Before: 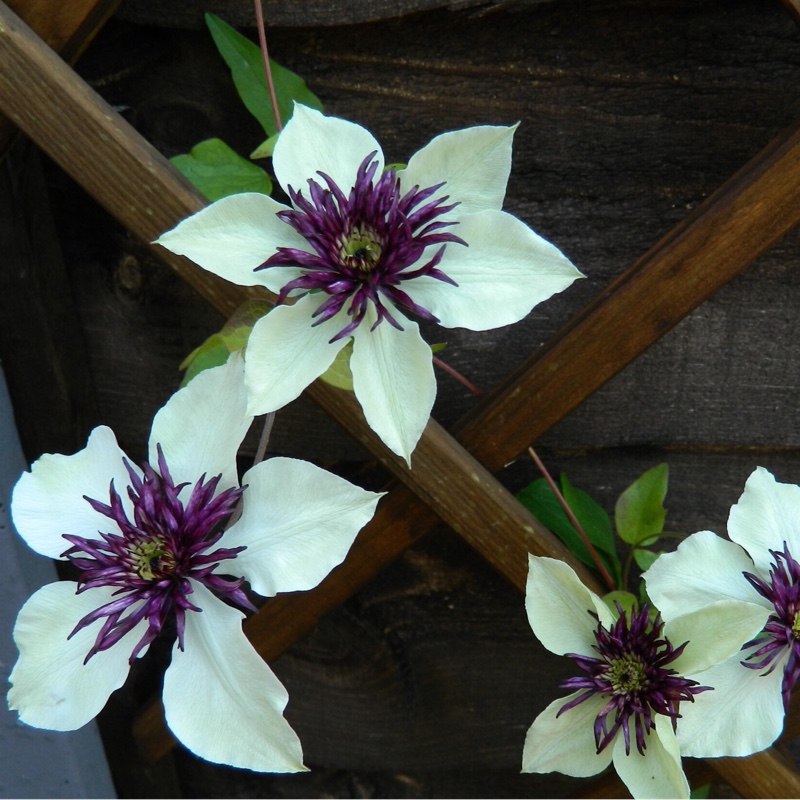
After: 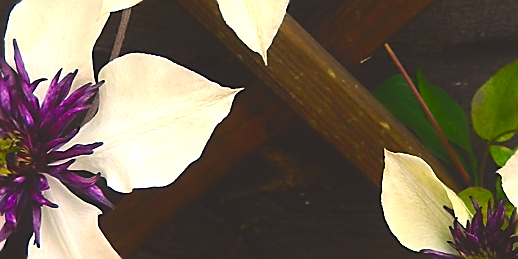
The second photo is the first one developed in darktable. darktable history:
tone equalizer: -8 EV -0.752 EV, -7 EV -0.68 EV, -6 EV -0.63 EV, -5 EV -0.368 EV, -3 EV 0.383 EV, -2 EV 0.6 EV, -1 EV 0.68 EV, +0 EV 0.766 EV, edges refinement/feathering 500, mask exposure compensation -1.57 EV, preserve details guided filter
color correction: highlights a* 21.93, highlights b* 22.44
crop: left 18.079%, top 50.625%, right 17.169%, bottom 16.941%
sharpen: radius 1.413, amount 1.267, threshold 0.787
color balance rgb: shadows lift › chroma 2.051%, shadows lift › hue 246.91°, perceptual saturation grading › global saturation 40.271%, perceptual saturation grading › highlights -25.357%, perceptual saturation grading › mid-tones 35.341%, perceptual saturation grading › shadows 36.188%, global vibrance 20%
exposure: black level correction -0.029, compensate highlight preservation false
